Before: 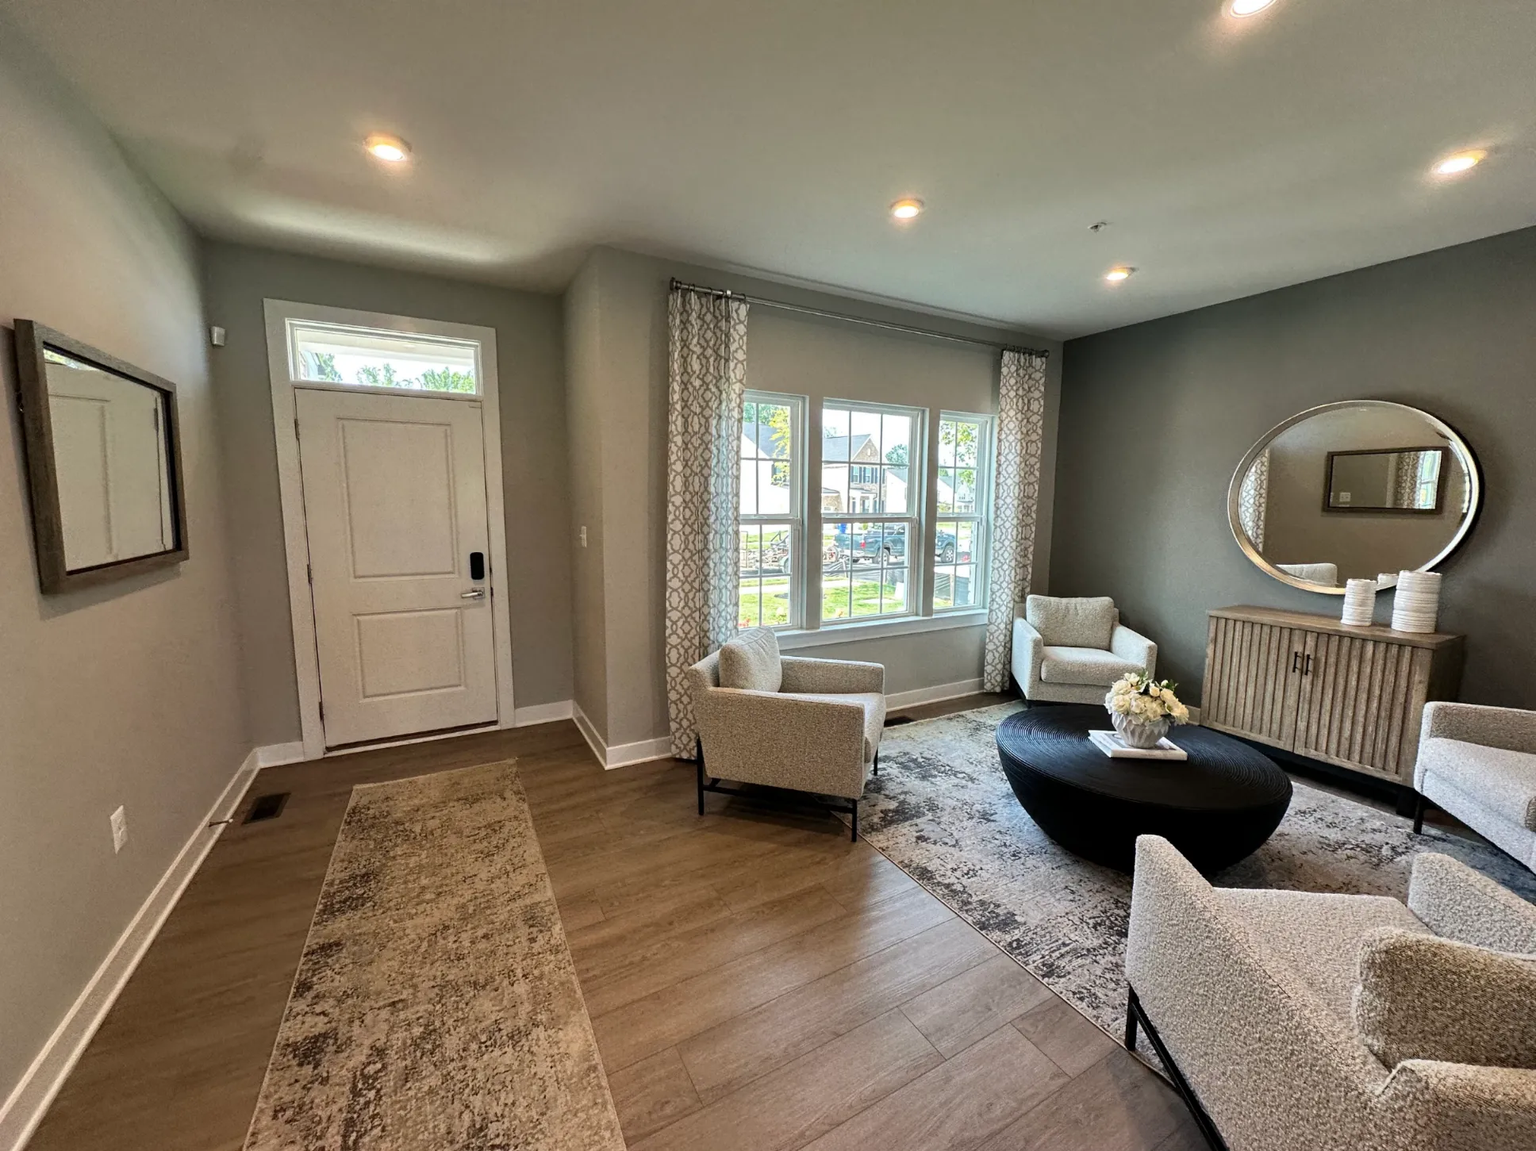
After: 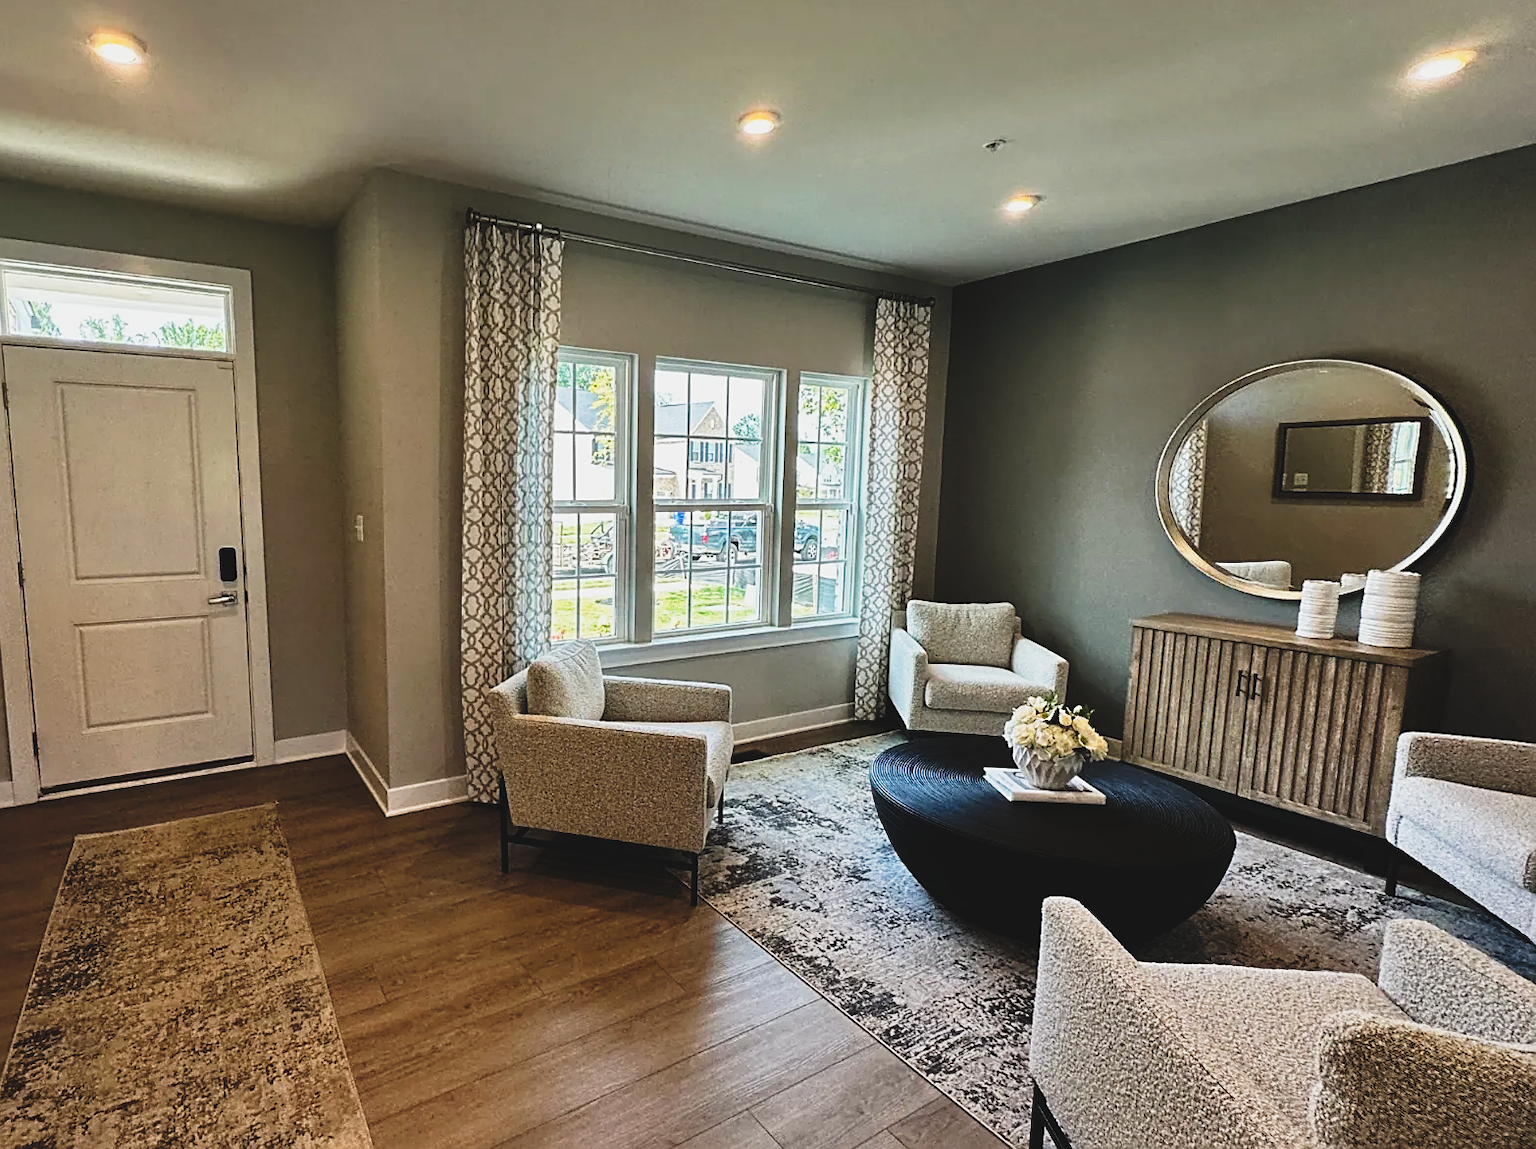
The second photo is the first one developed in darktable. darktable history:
crop: left 19.08%, top 9.522%, right 0%, bottom 9.677%
tone curve: curves: ch0 [(0, 0.072) (0.249, 0.176) (0.518, 0.489) (0.832, 0.854) (1, 0.948)], preserve colors none
sharpen: on, module defaults
